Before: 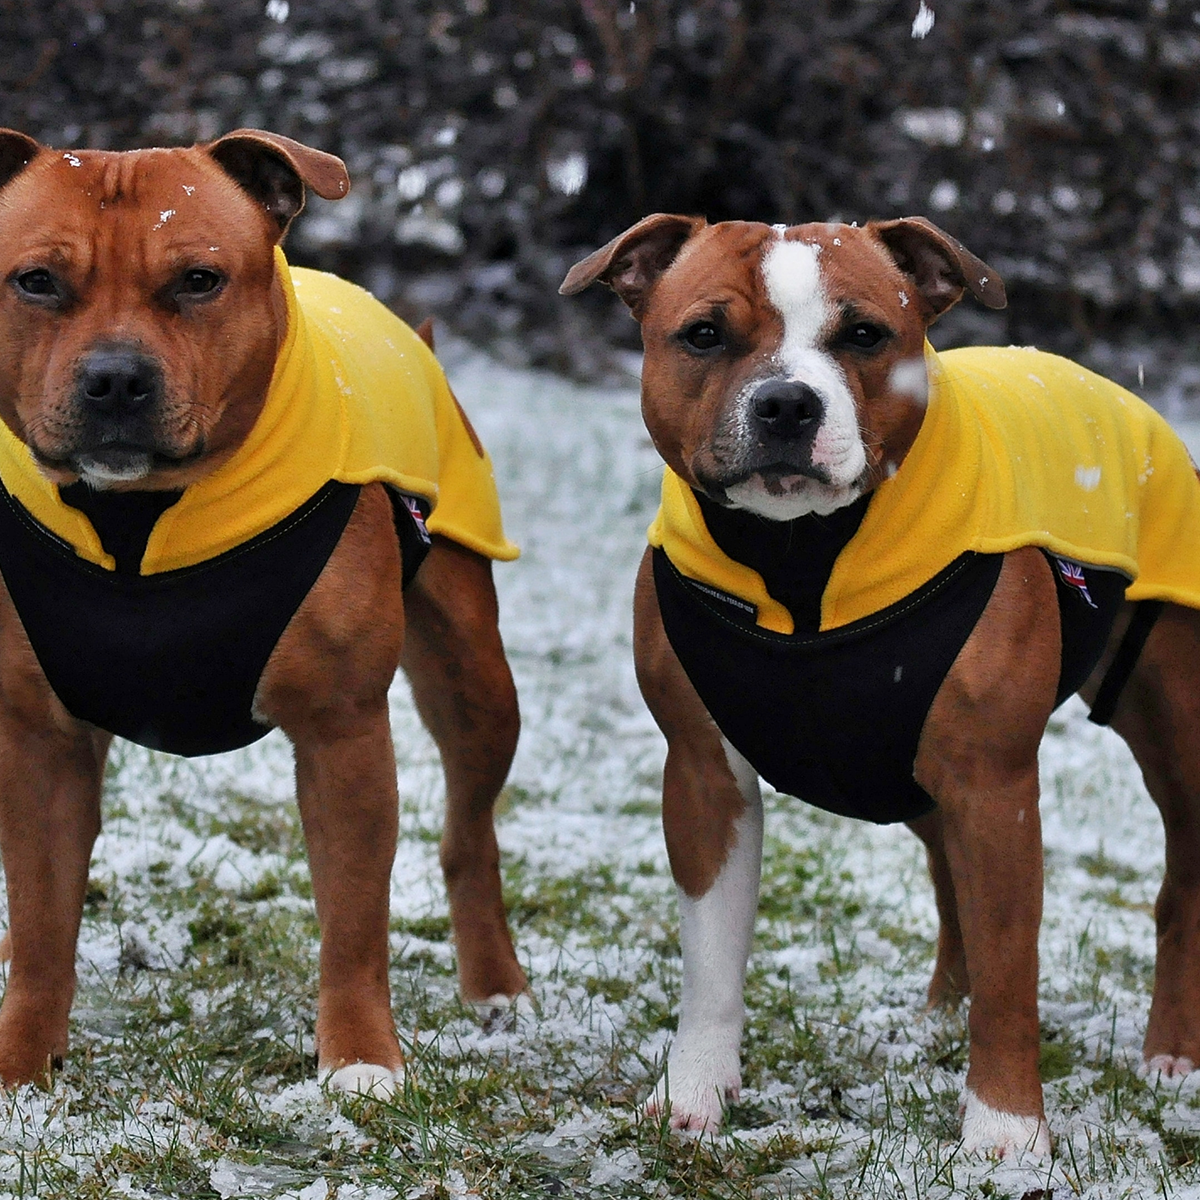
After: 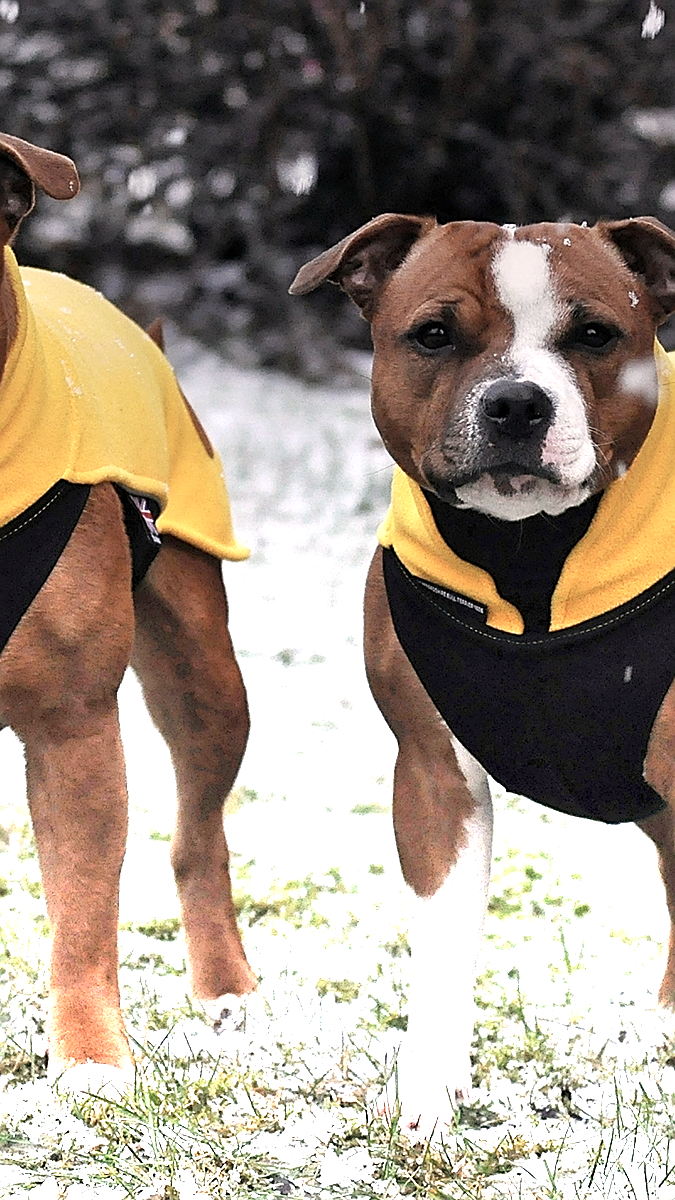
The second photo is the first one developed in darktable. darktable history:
sharpen: on, module defaults
crop and rotate: left 22.516%, right 21.234%
graduated density: density -3.9 EV
color correction: highlights a* 5.59, highlights b* 5.24, saturation 0.68
